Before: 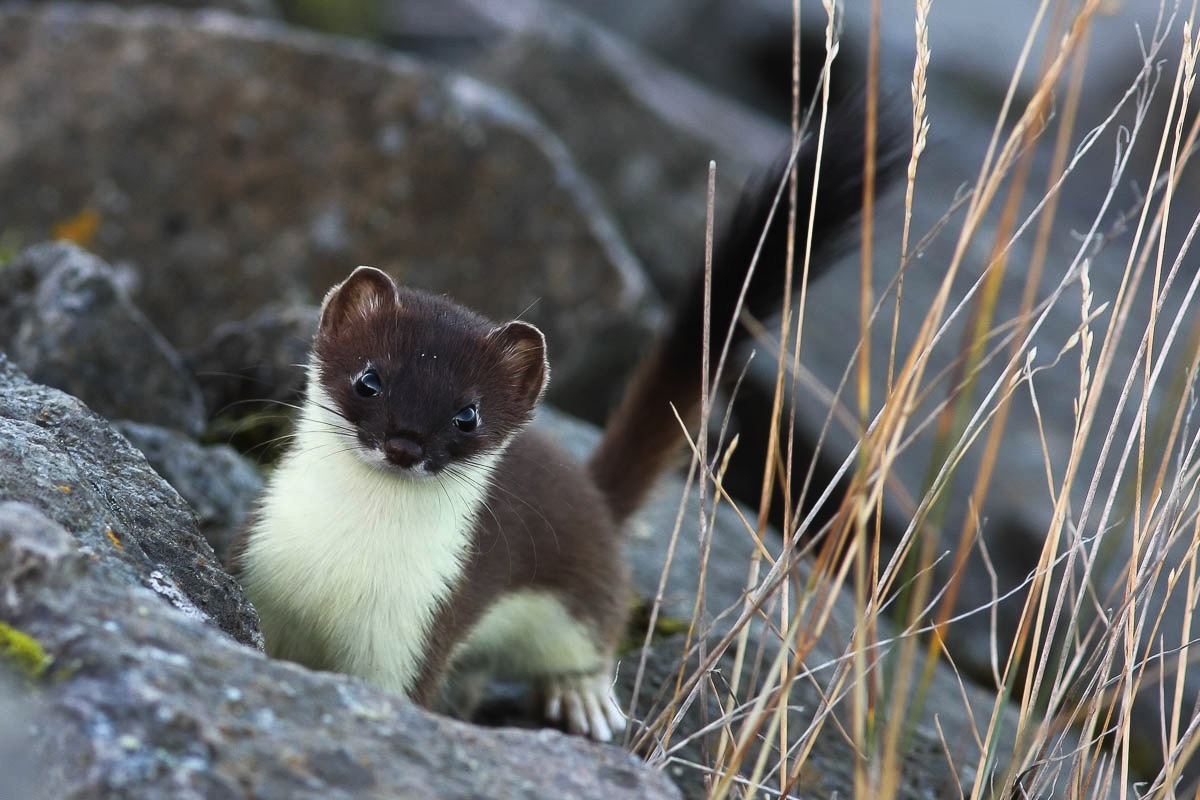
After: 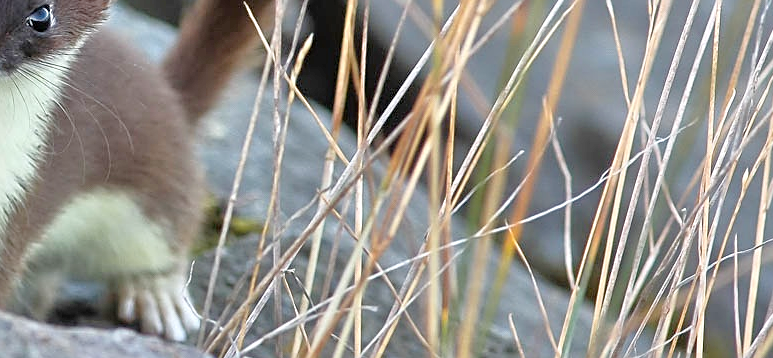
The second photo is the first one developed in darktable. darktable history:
sharpen: on, module defaults
crop and rotate: left 35.509%, top 50.238%, bottom 4.934%
tone equalizer: -7 EV 0.15 EV, -6 EV 0.6 EV, -5 EV 1.15 EV, -4 EV 1.33 EV, -3 EV 1.15 EV, -2 EV 0.6 EV, -1 EV 0.15 EV, mask exposure compensation -0.5 EV
